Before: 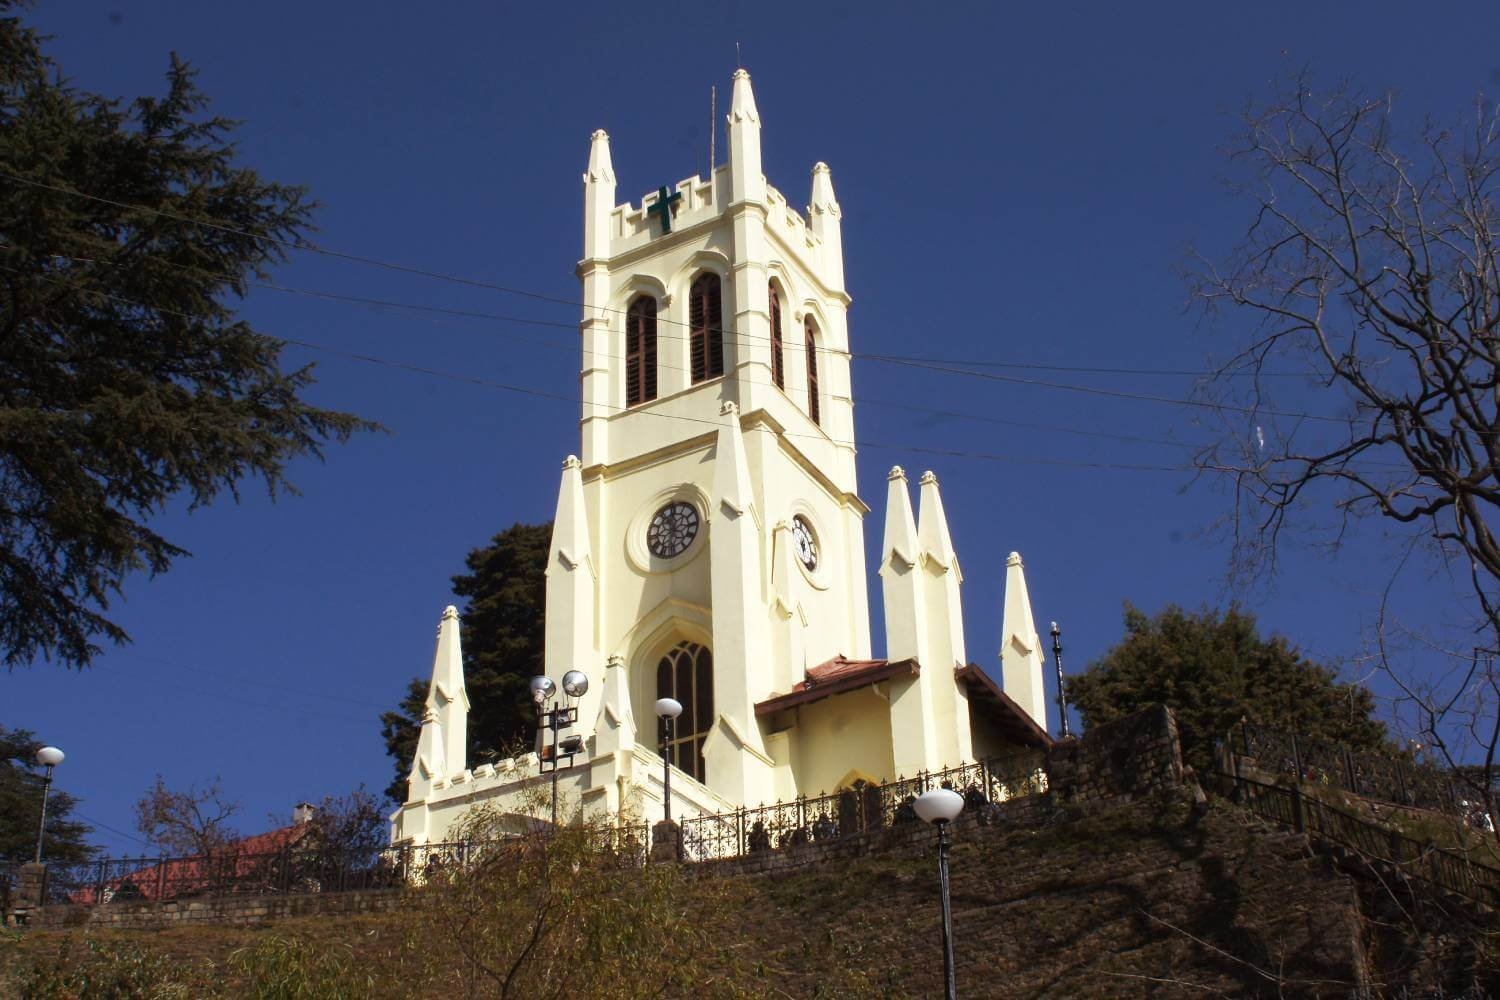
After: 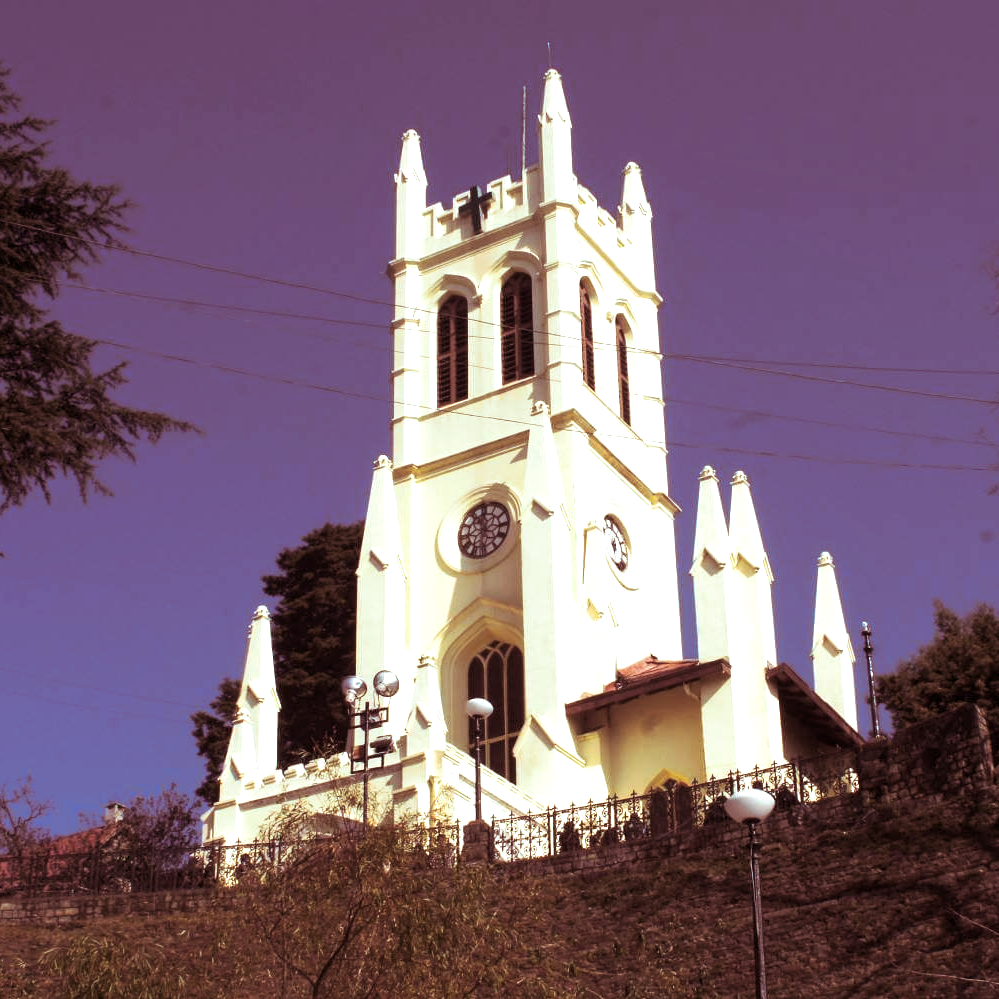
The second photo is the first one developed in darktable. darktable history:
color balance: output saturation 110%
exposure: black level correction 0, exposure 0.5 EV, compensate highlight preservation false
local contrast: highlights 100%, shadows 100%, detail 120%, midtone range 0.2
crop and rotate: left 12.648%, right 20.685%
split-toning: highlights › hue 180°
